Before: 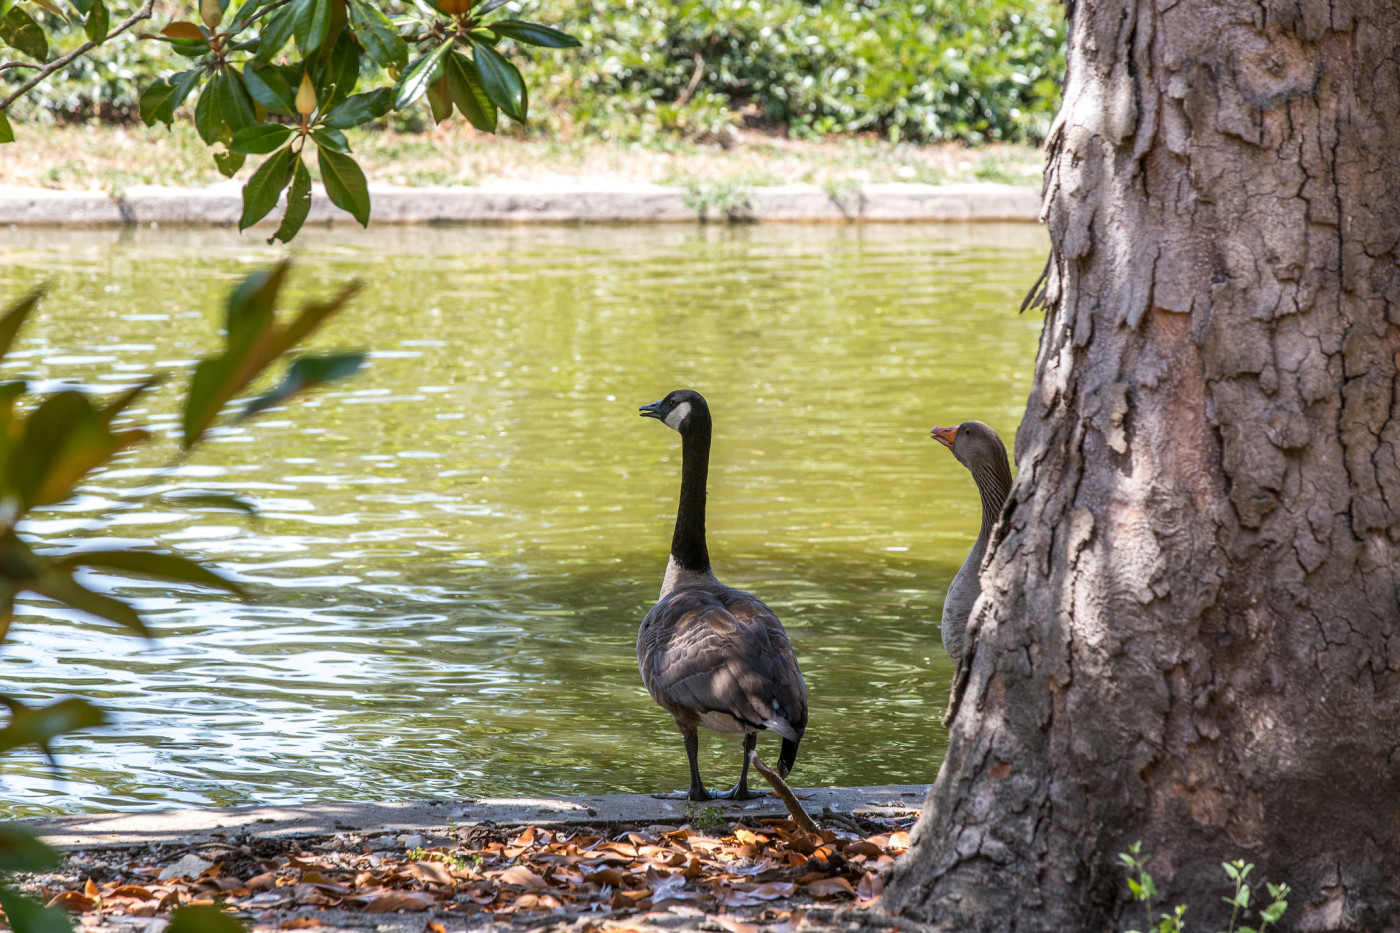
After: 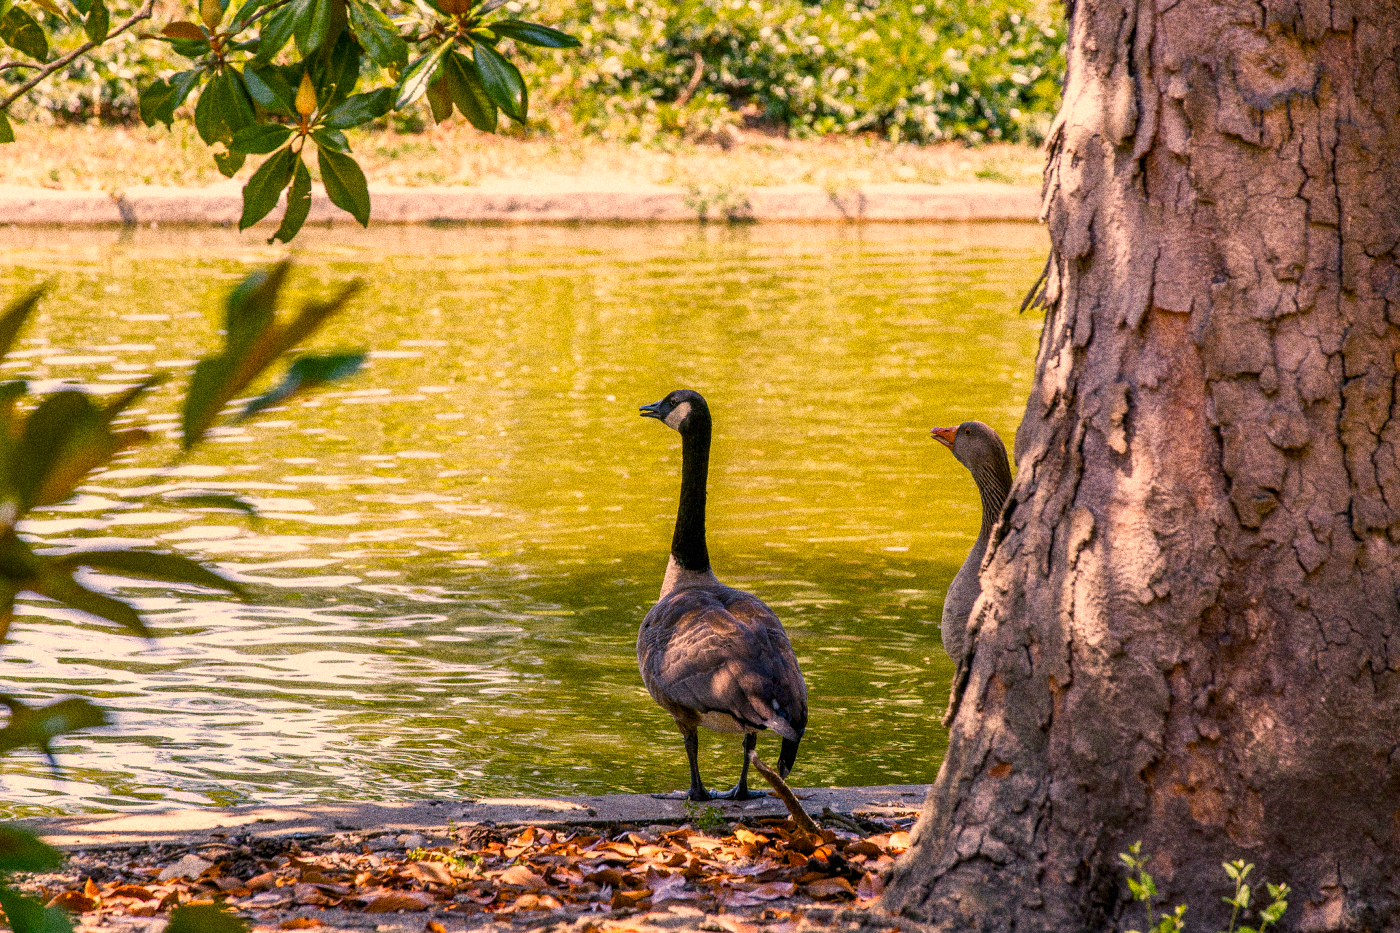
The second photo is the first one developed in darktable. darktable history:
color balance rgb: shadows lift › chroma 3%, shadows lift › hue 240.84°, highlights gain › chroma 3%, highlights gain › hue 73.2°, global offset › luminance -0.5%, perceptual saturation grading › global saturation 20%, perceptual saturation grading › highlights -25%, perceptual saturation grading › shadows 50%, global vibrance 25.26%
color correction: highlights a* 17.88, highlights b* 18.79
grain: coarseness 14.49 ISO, strength 48.04%, mid-tones bias 35%
